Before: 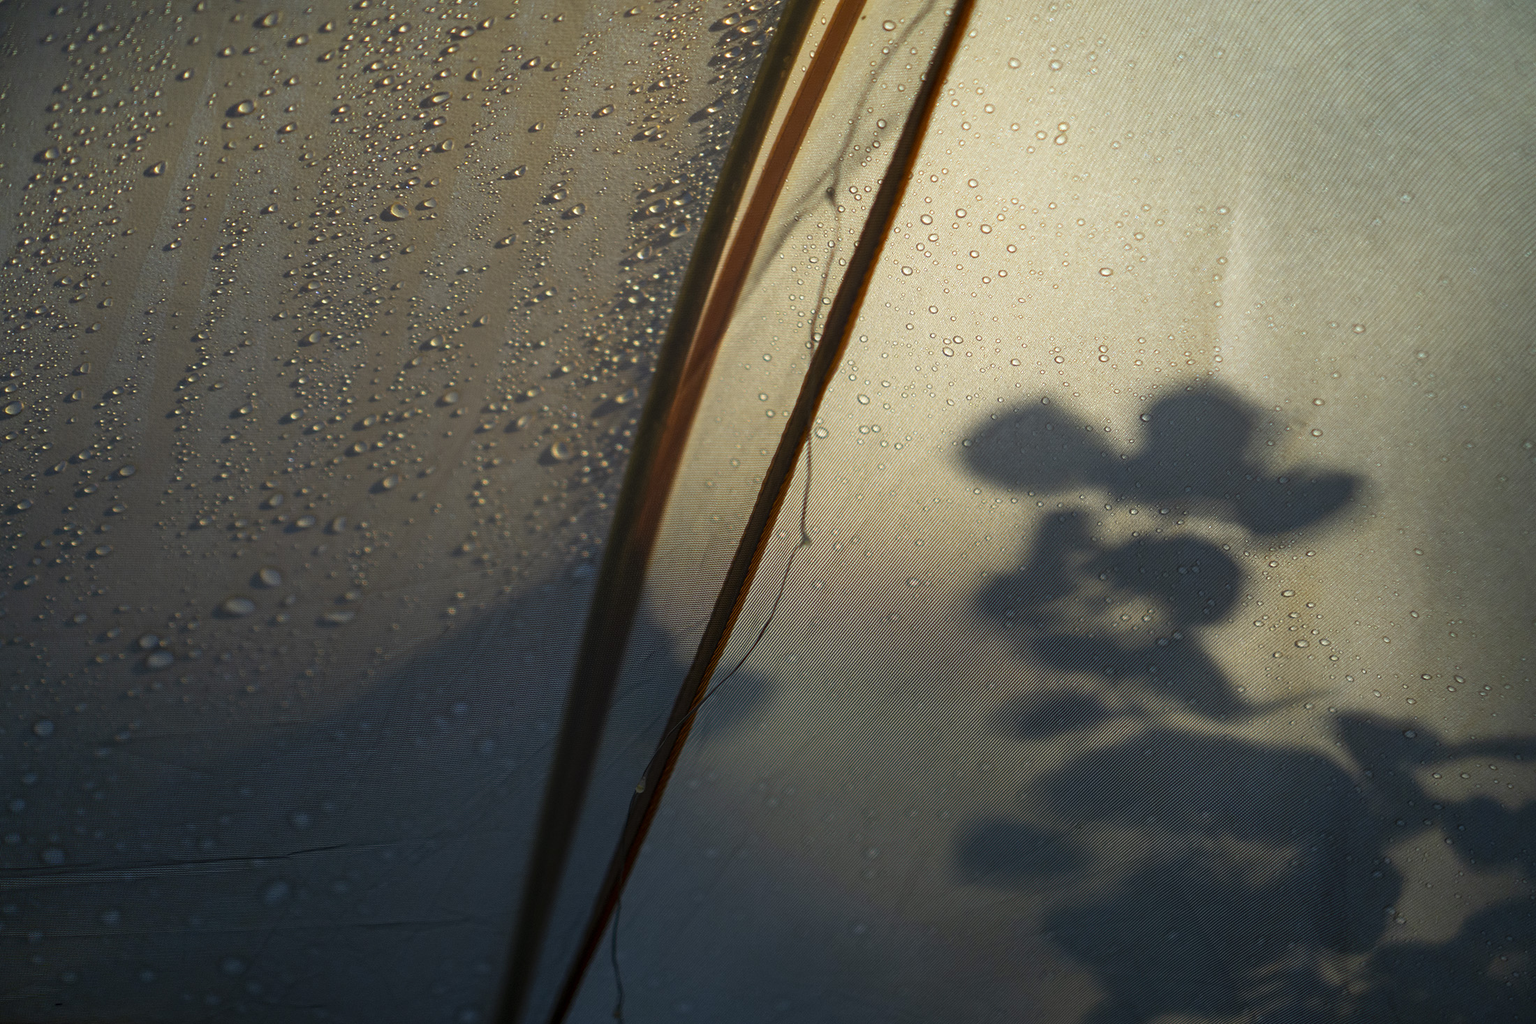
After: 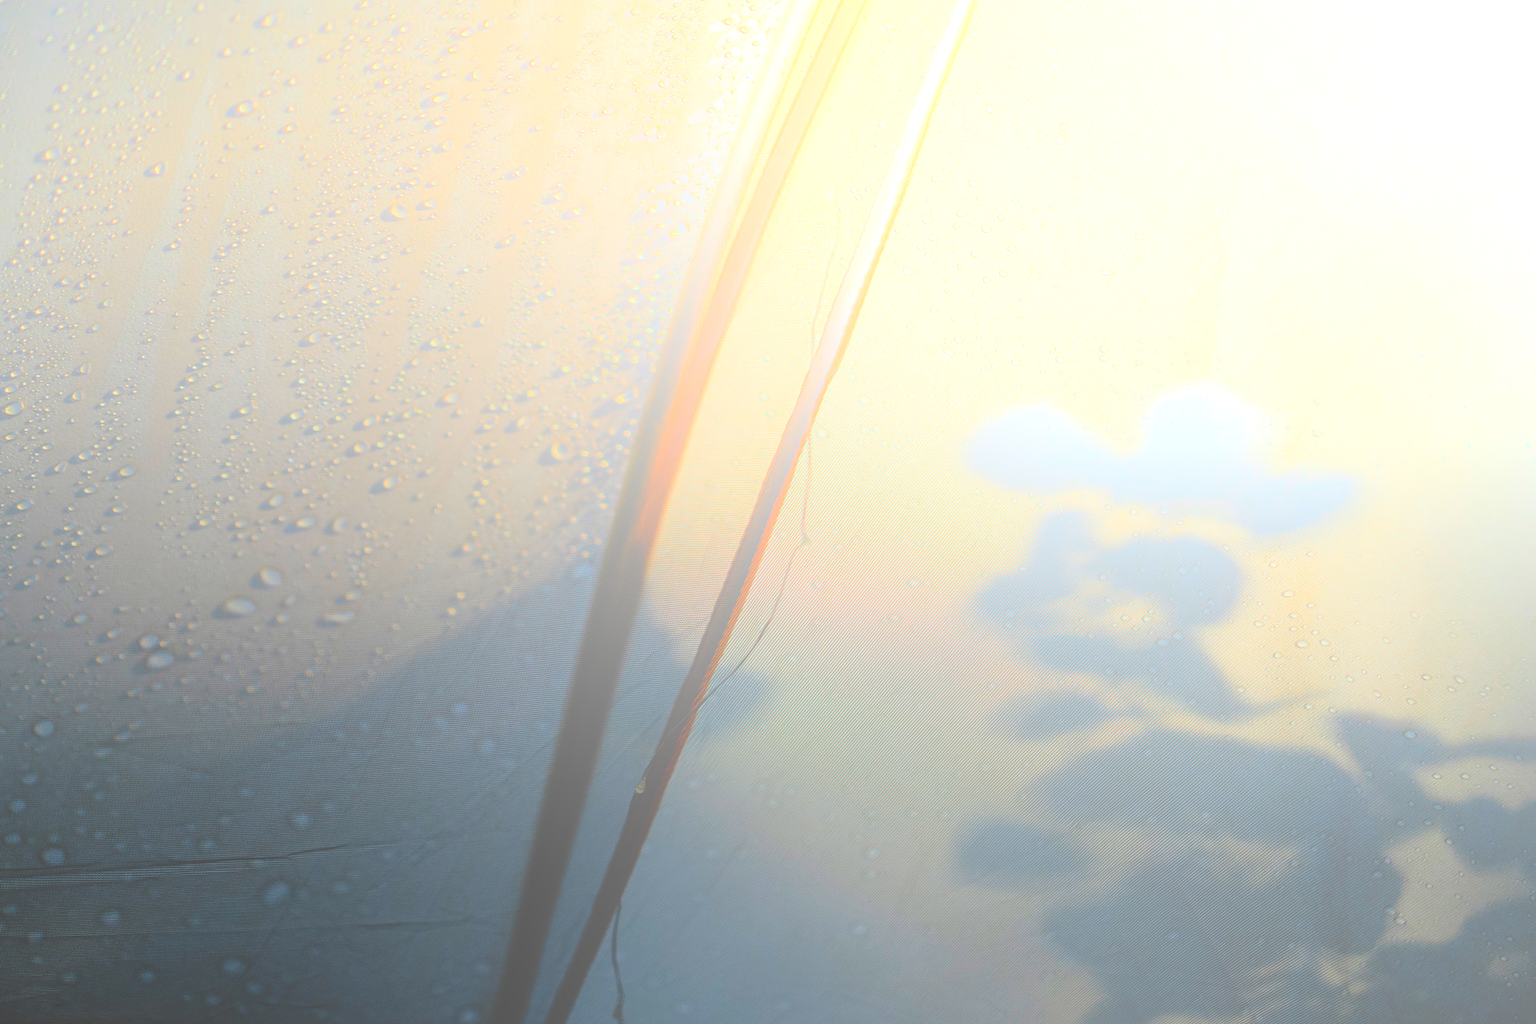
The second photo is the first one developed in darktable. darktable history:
exposure: exposure 0.496 EV, compensate highlight preservation false
bloom: size 85%, threshold 5%, strength 85%
filmic rgb: black relative exposure -7.32 EV, white relative exposure 5.09 EV, hardness 3.2
